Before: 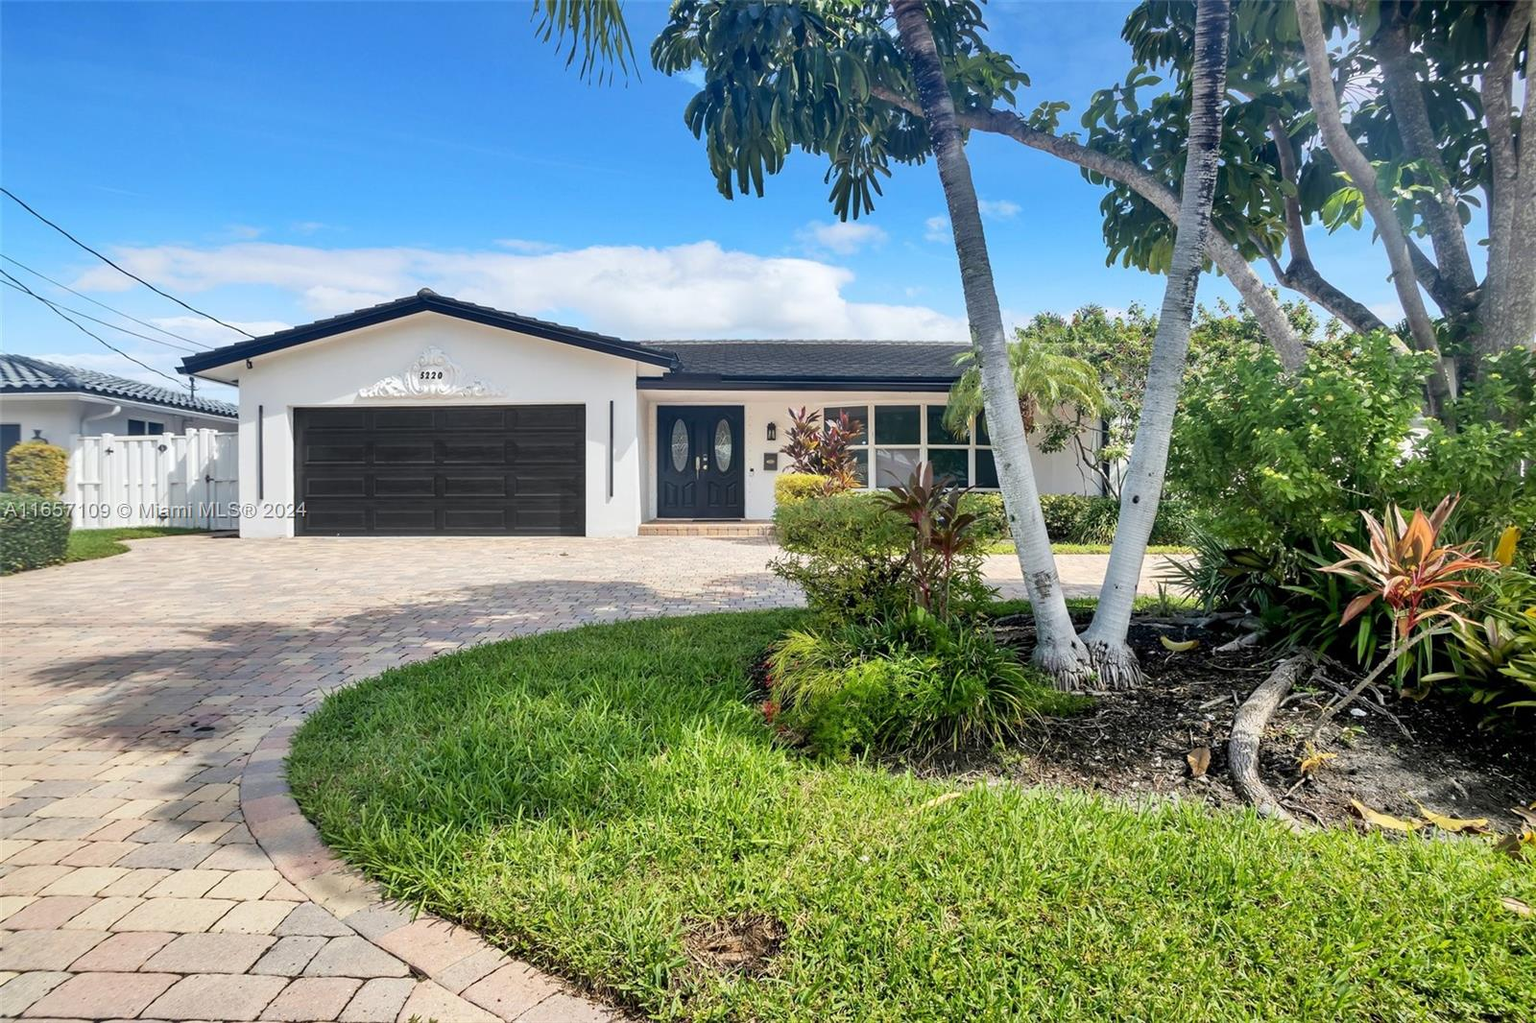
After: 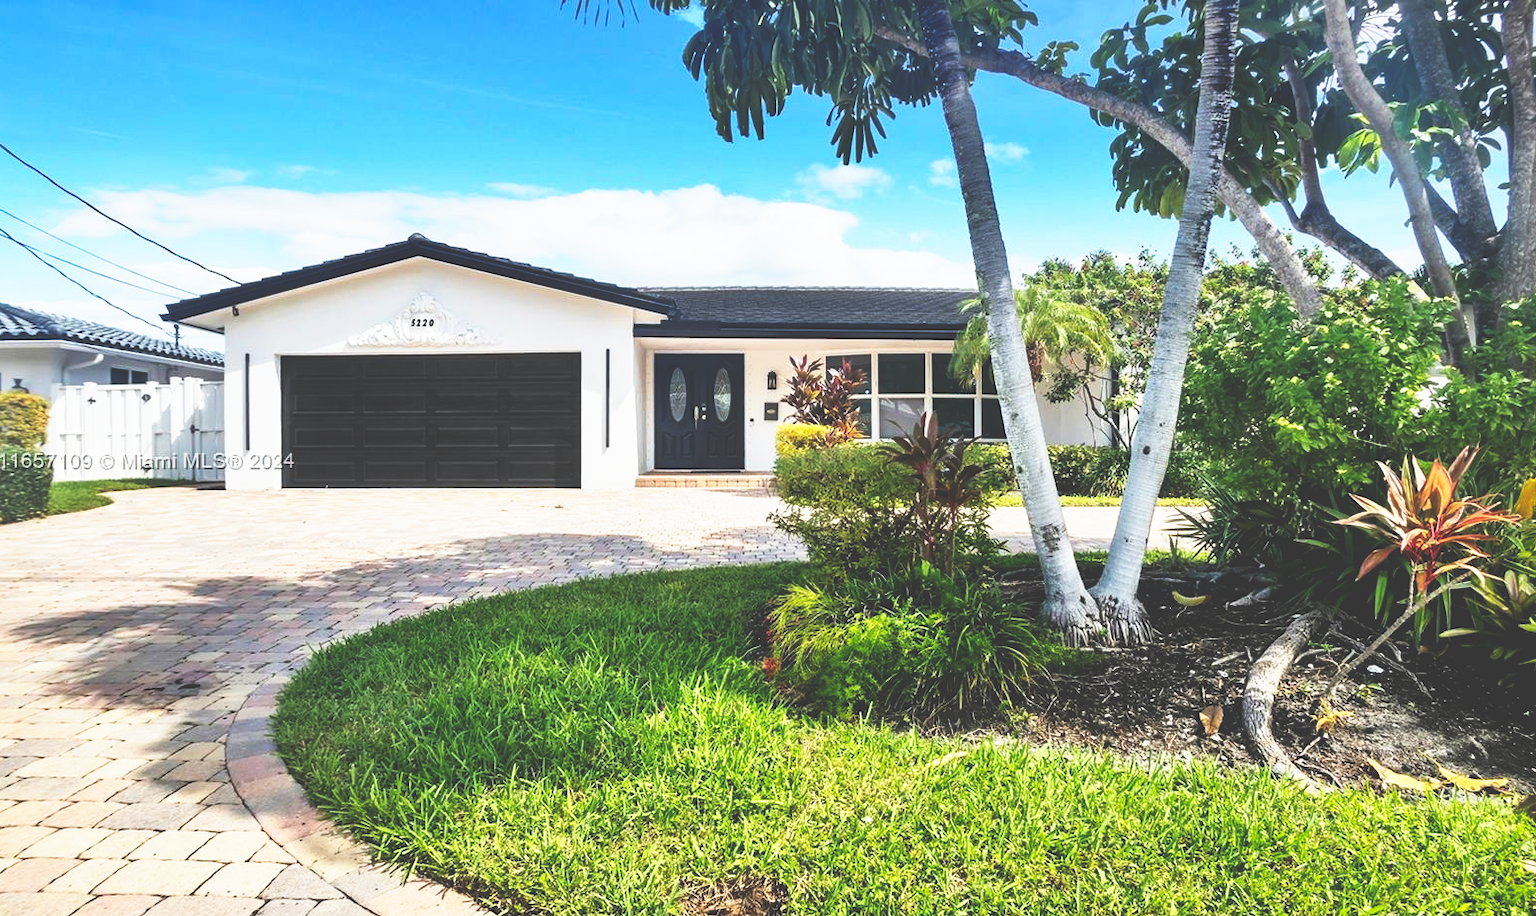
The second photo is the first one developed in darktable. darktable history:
tone equalizer: on, module defaults
crop: left 1.363%, top 6.091%, right 1.266%, bottom 6.736%
base curve: curves: ch0 [(0, 0.036) (0.007, 0.037) (0.604, 0.887) (1, 1)], preserve colors none
